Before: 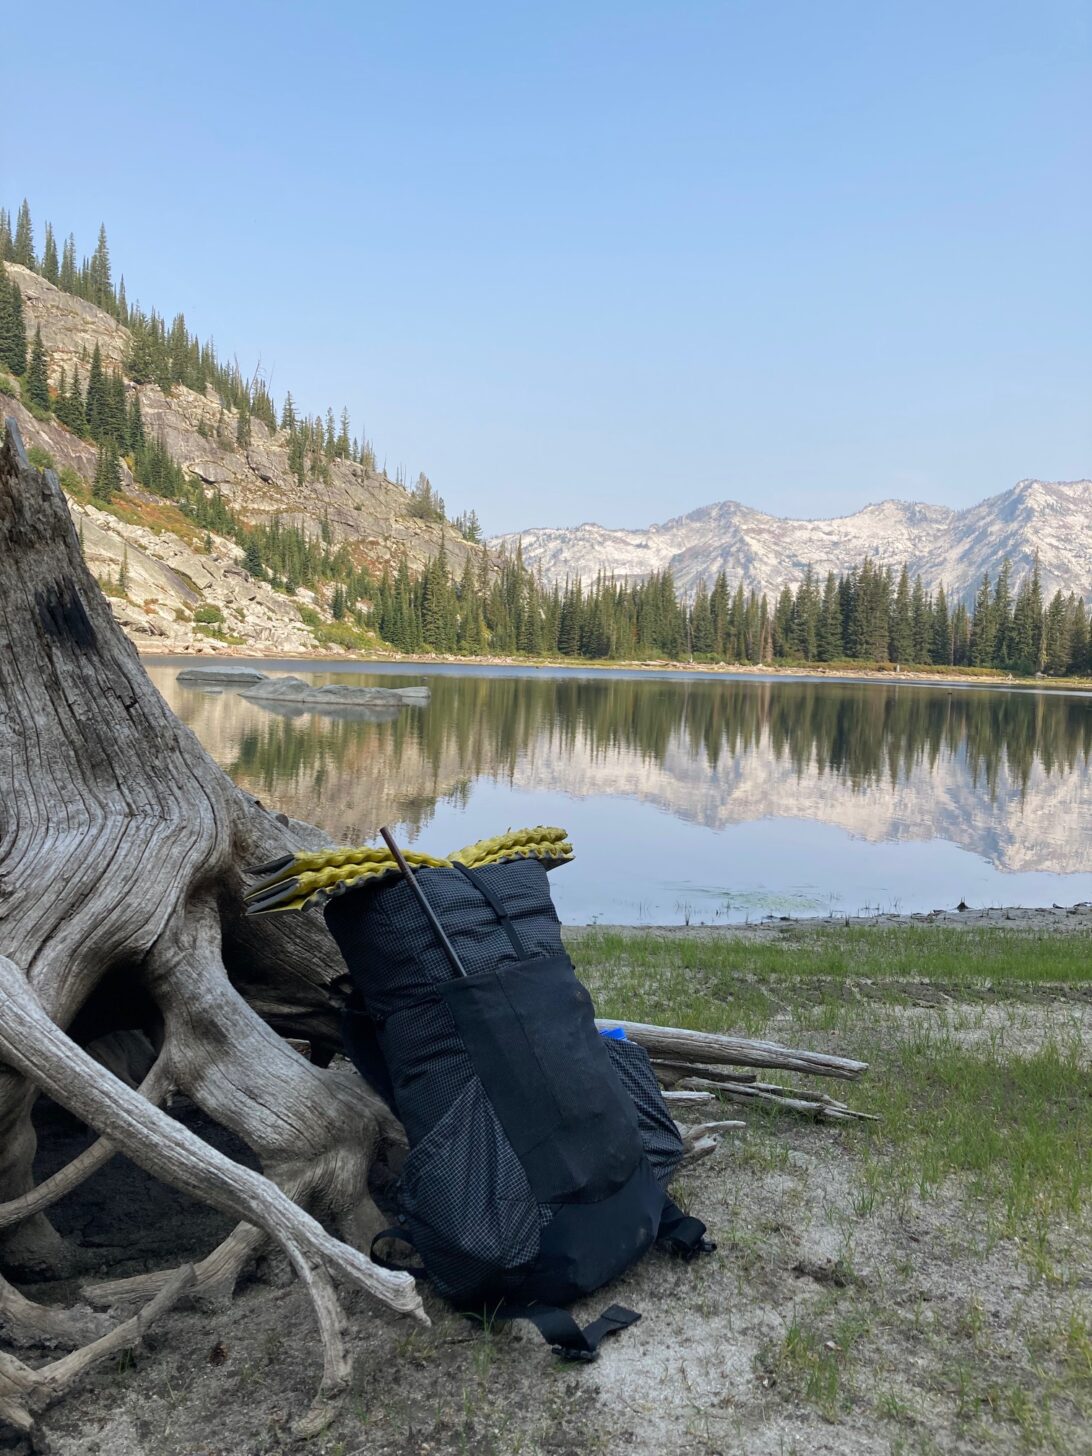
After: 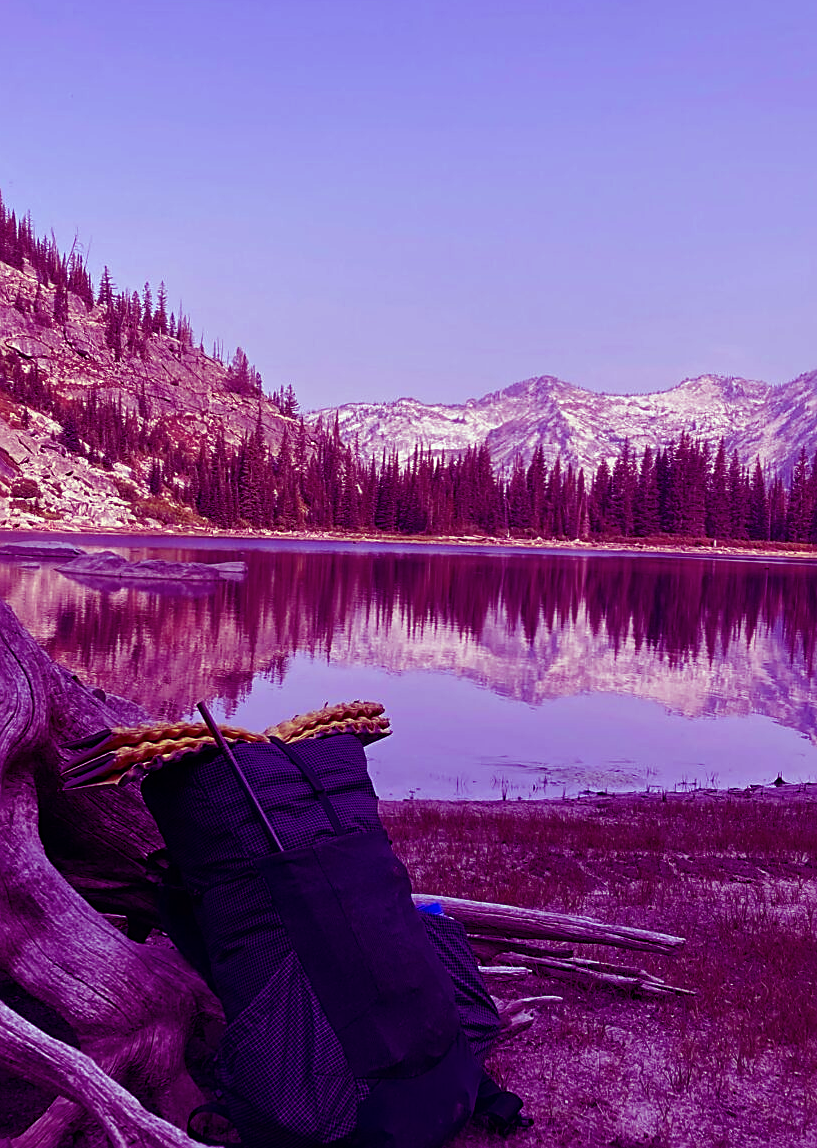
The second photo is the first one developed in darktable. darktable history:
sharpen: amount 0.6
exposure: exposure -0.064 EV, compensate highlight preservation false
color correction: highlights a* -6.69, highlights b* 0.49
color balance: mode lift, gamma, gain (sRGB), lift [1, 1, 0.101, 1]
white balance: red 1, blue 1
tone equalizer: on, module defaults
crop: left 16.768%, top 8.653%, right 8.362%, bottom 12.485%
